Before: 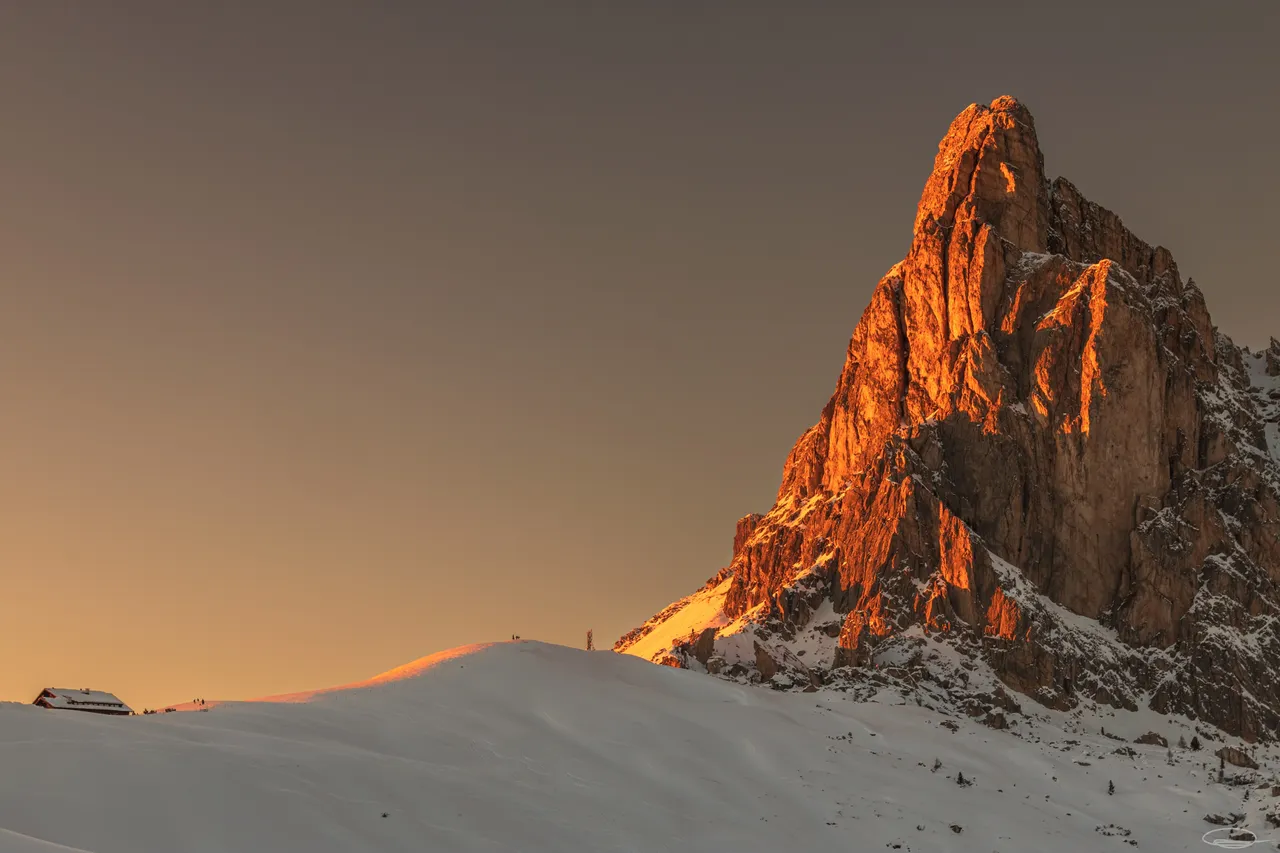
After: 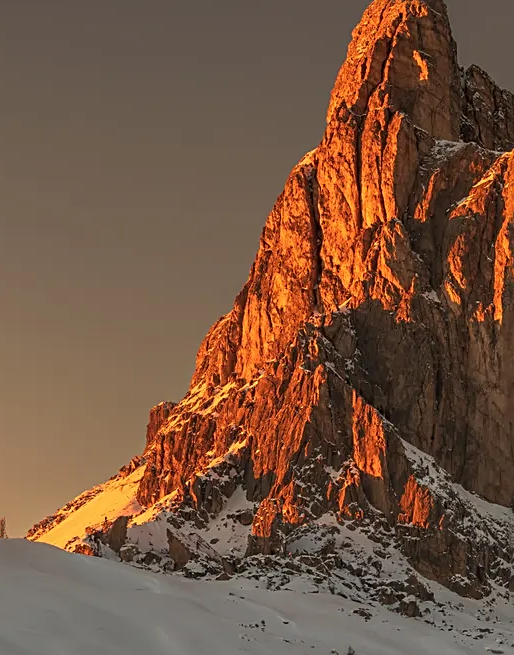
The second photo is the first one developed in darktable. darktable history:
crop: left 45.872%, top 13.134%, right 13.968%, bottom 10.069%
sharpen: on, module defaults
